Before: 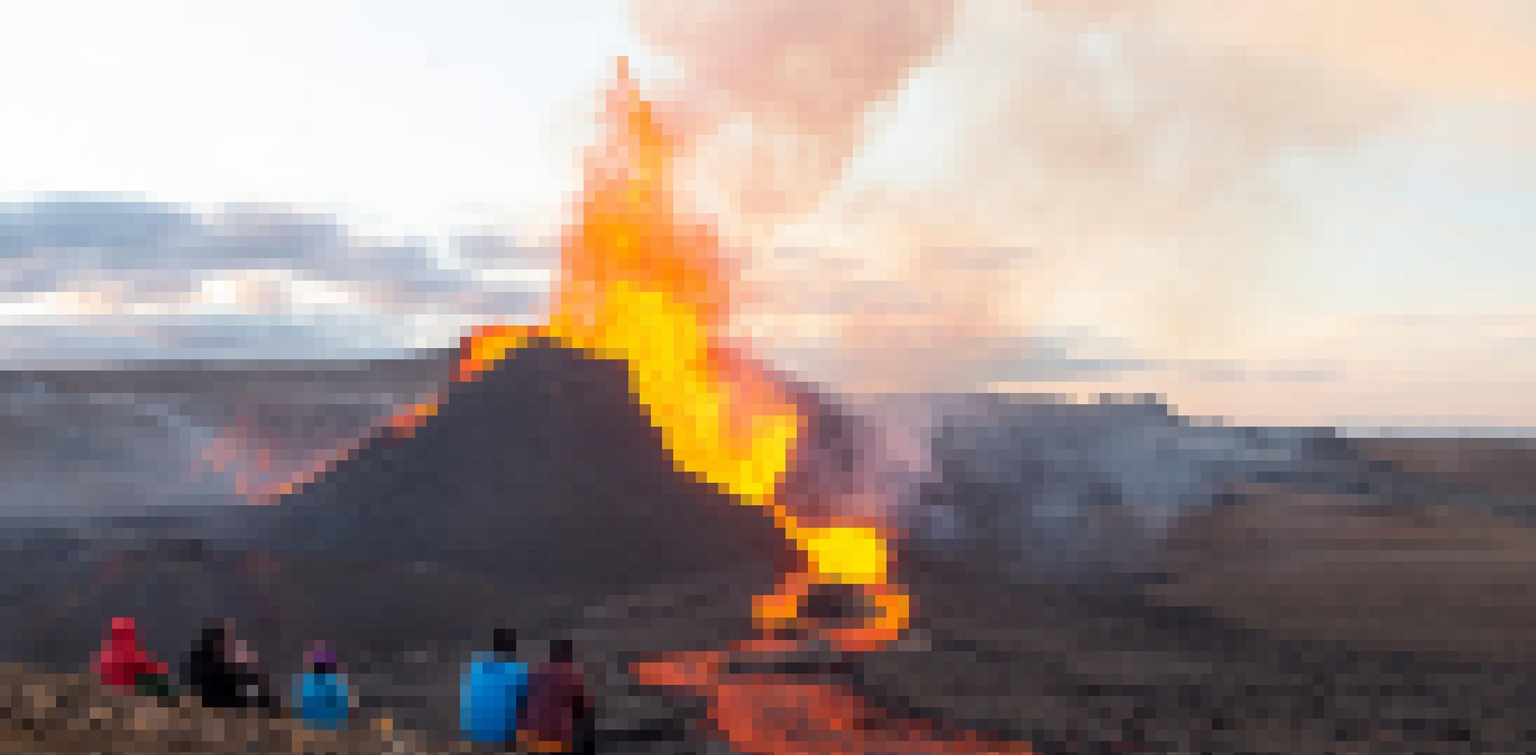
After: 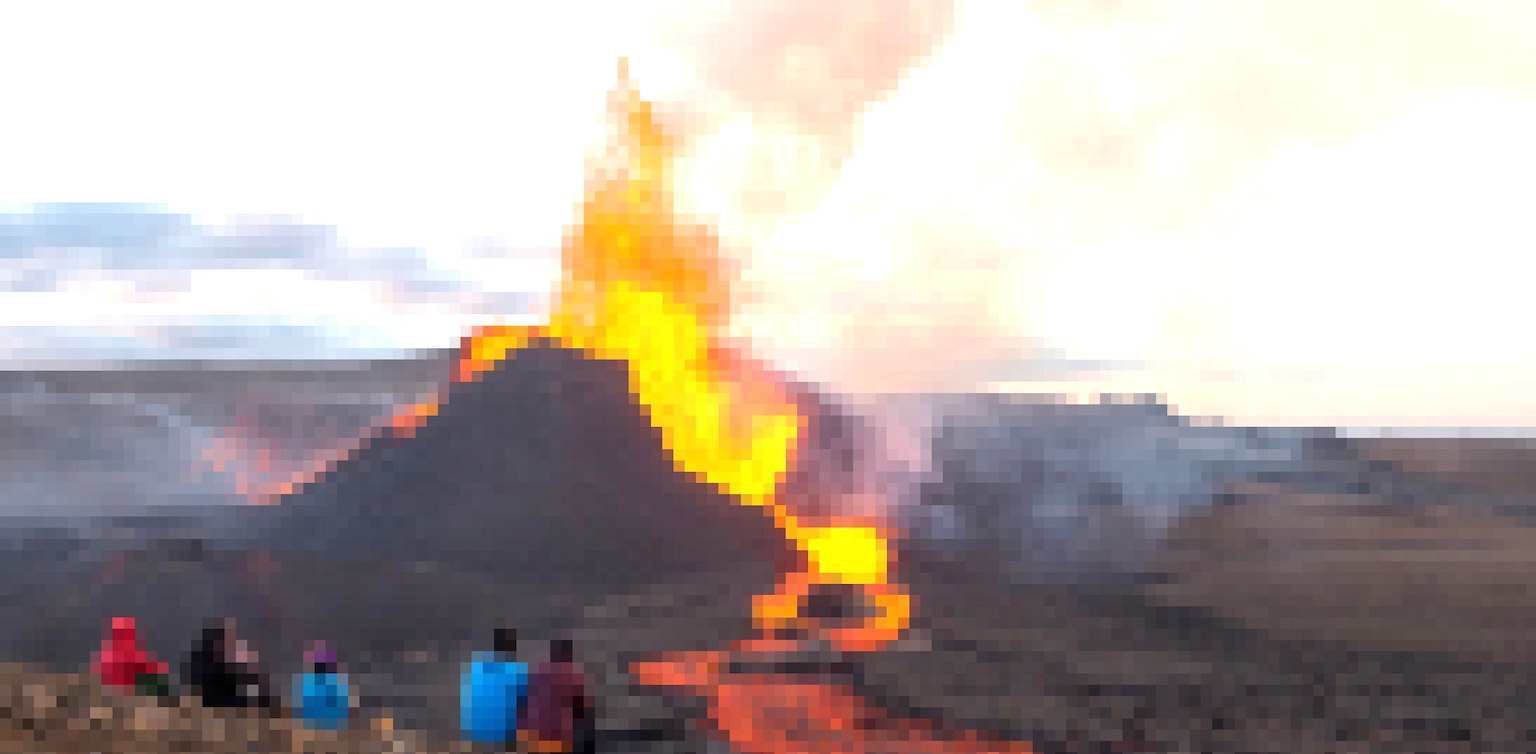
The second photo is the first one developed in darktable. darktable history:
exposure: black level correction 0, exposure 0.598 EV, compensate exposure bias true, compensate highlight preservation false
